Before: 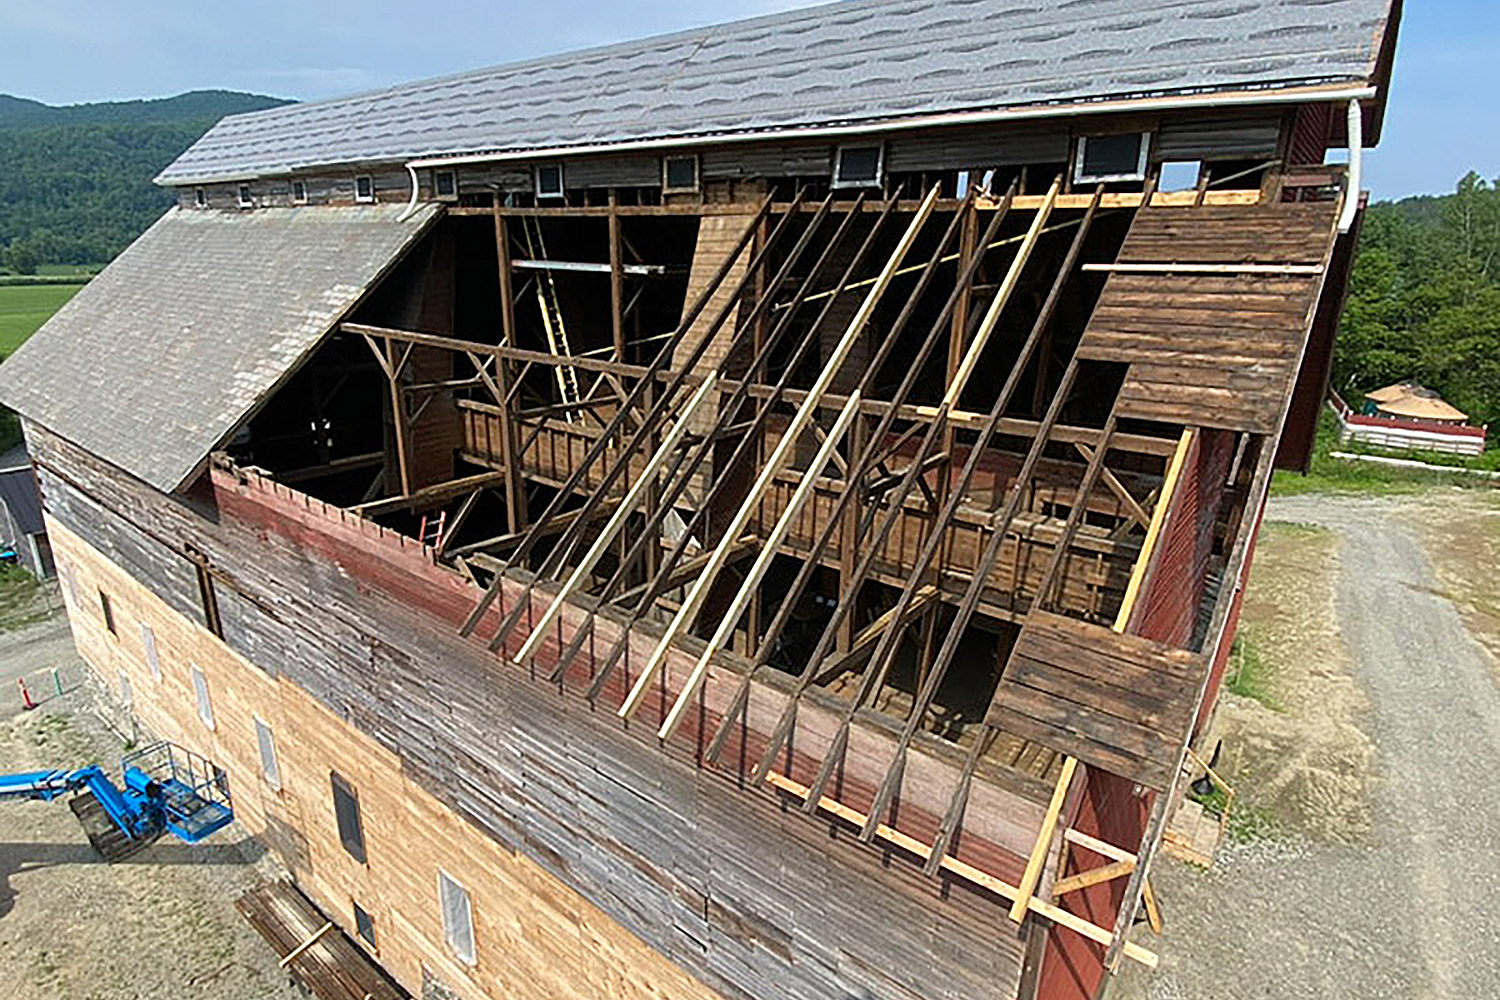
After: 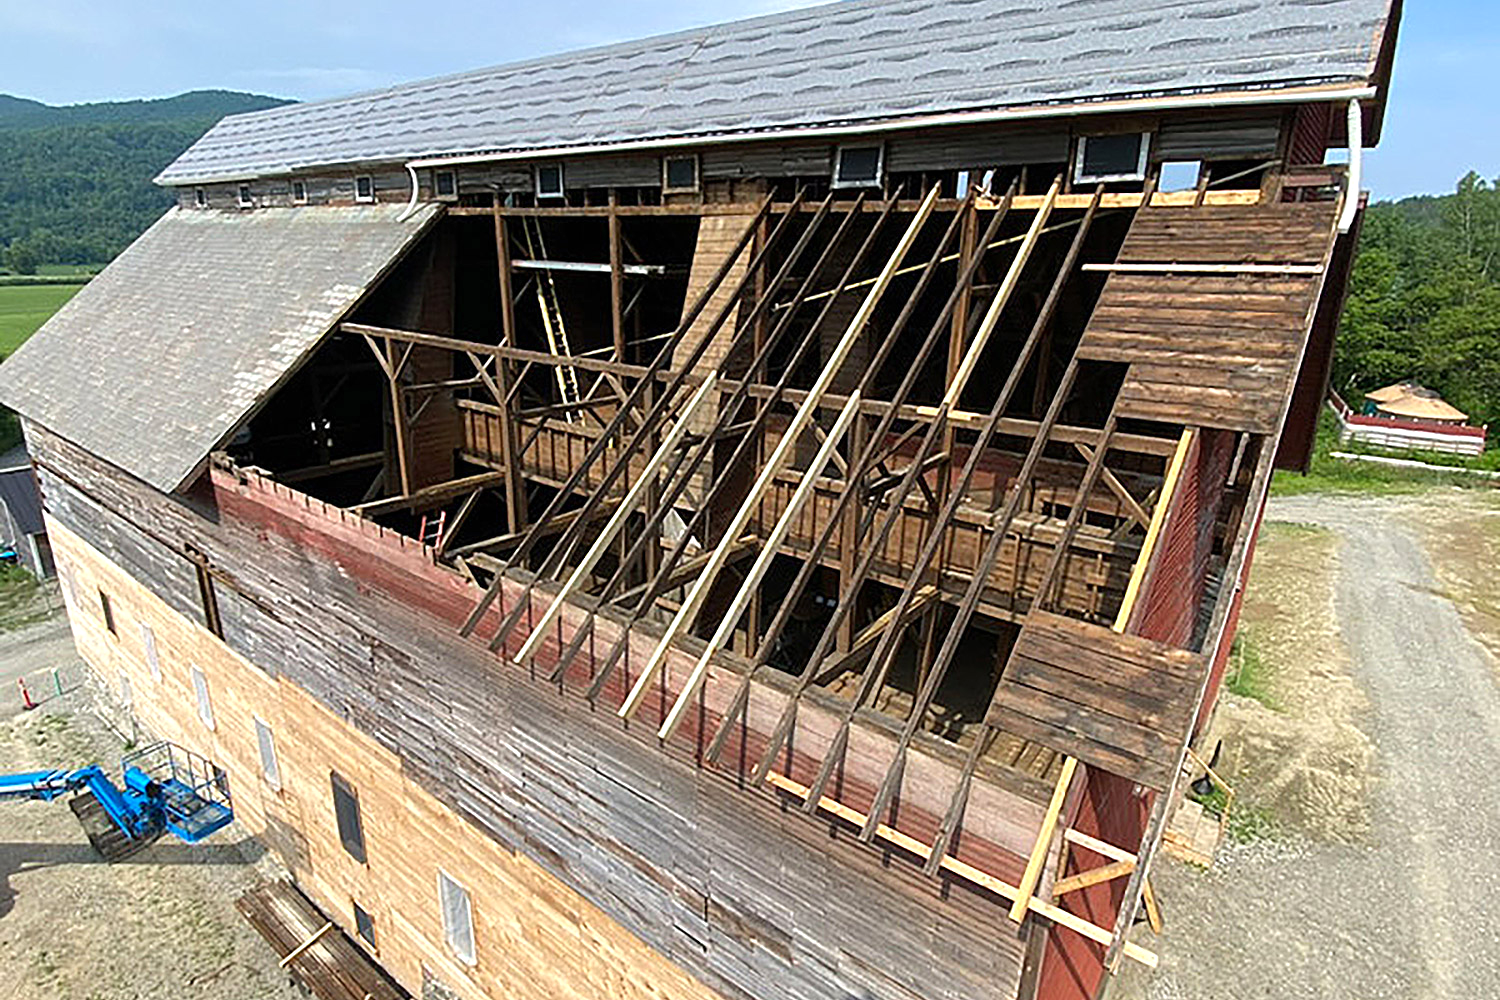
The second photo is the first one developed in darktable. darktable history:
tone equalizer: edges refinement/feathering 500, mask exposure compensation -1.57 EV, preserve details no
exposure: exposure 0.135 EV, compensate exposure bias true, compensate highlight preservation false
levels: levels [0, 0.48, 0.961]
